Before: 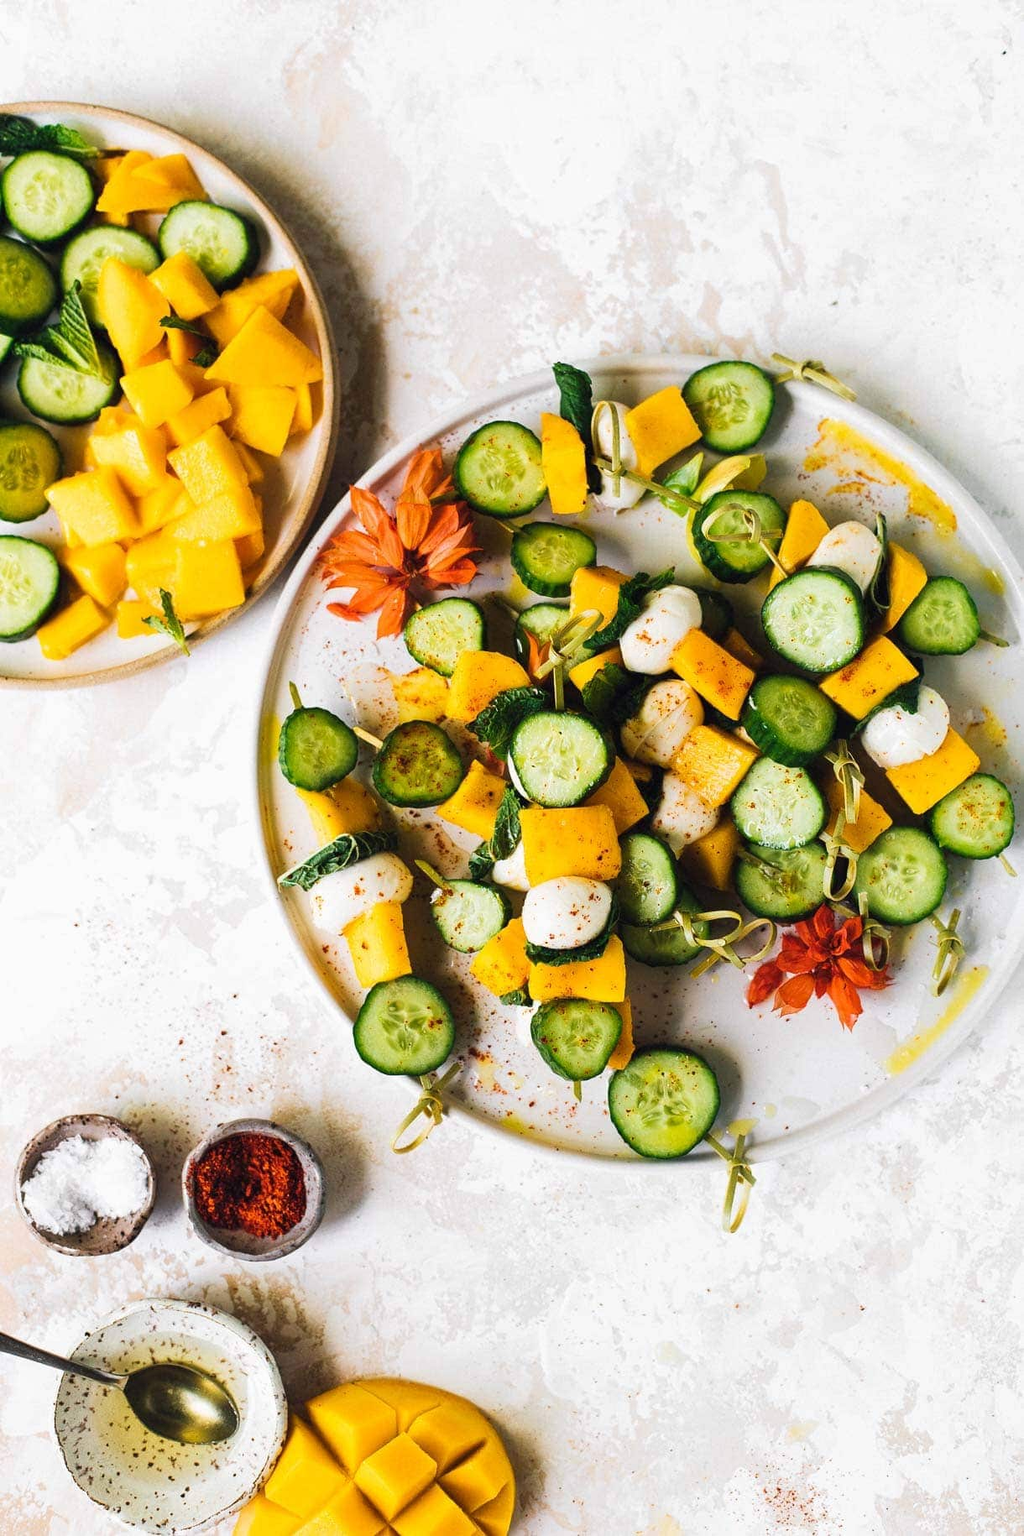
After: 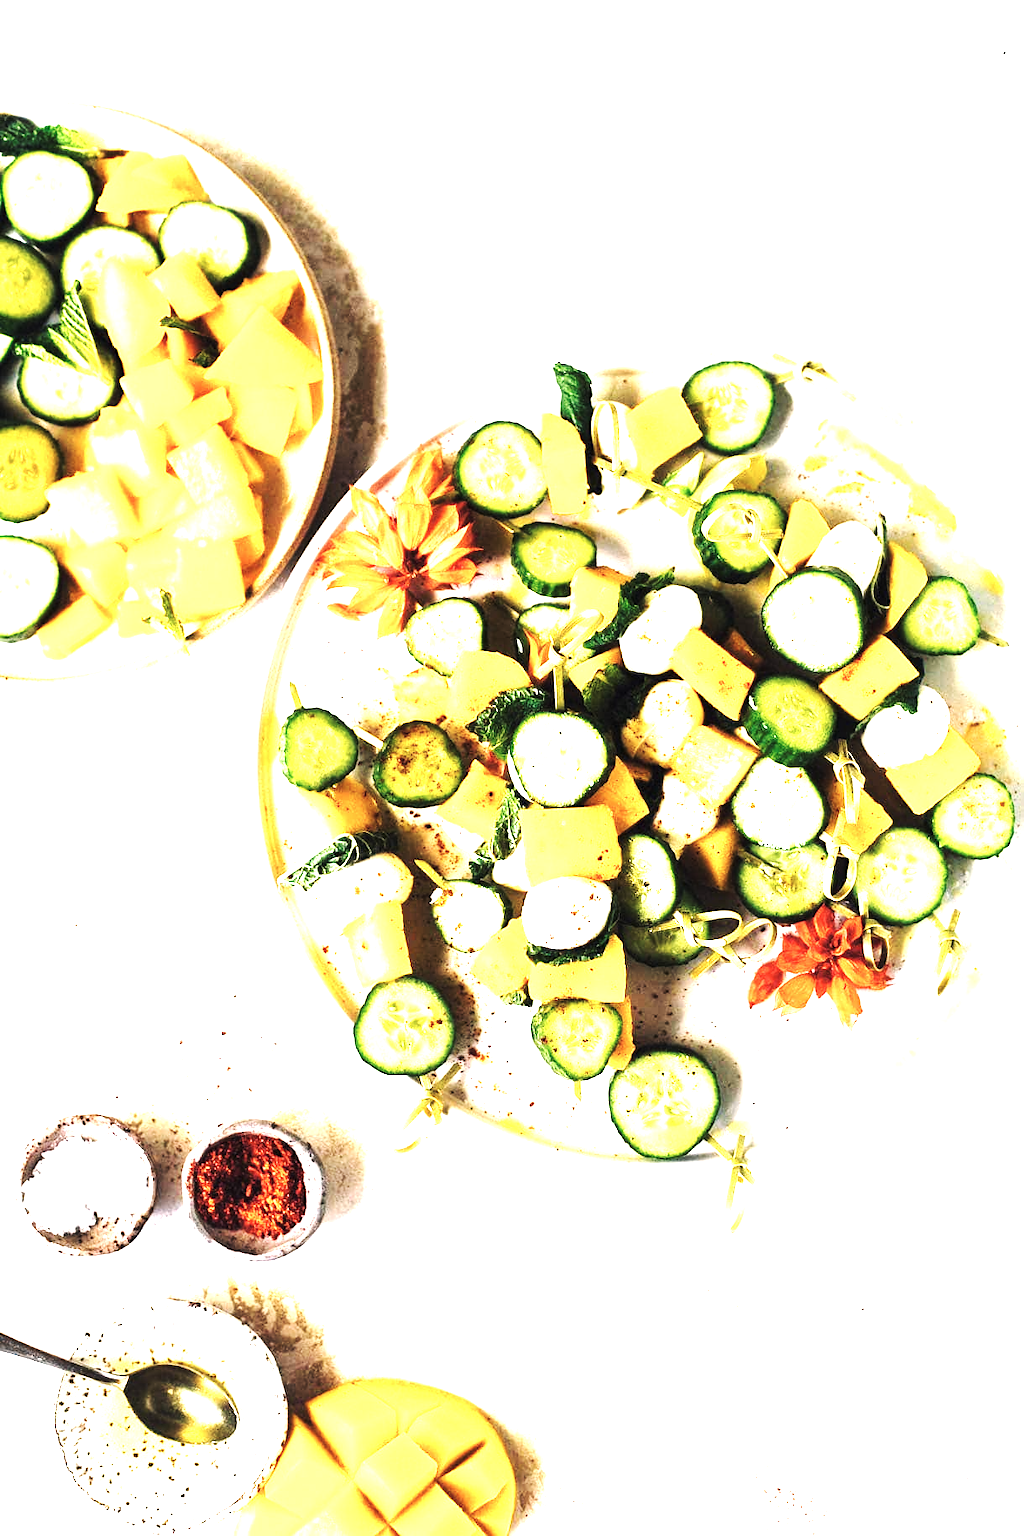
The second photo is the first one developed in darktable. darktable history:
color correction: highlights a* 5.59, highlights b* 5.24, saturation 0.68
base curve: curves: ch0 [(0, 0) (0.036, 0.037) (0.121, 0.228) (0.46, 0.76) (0.859, 0.983) (1, 1)], preserve colors none
levels: levels [0, 0.352, 0.703]
